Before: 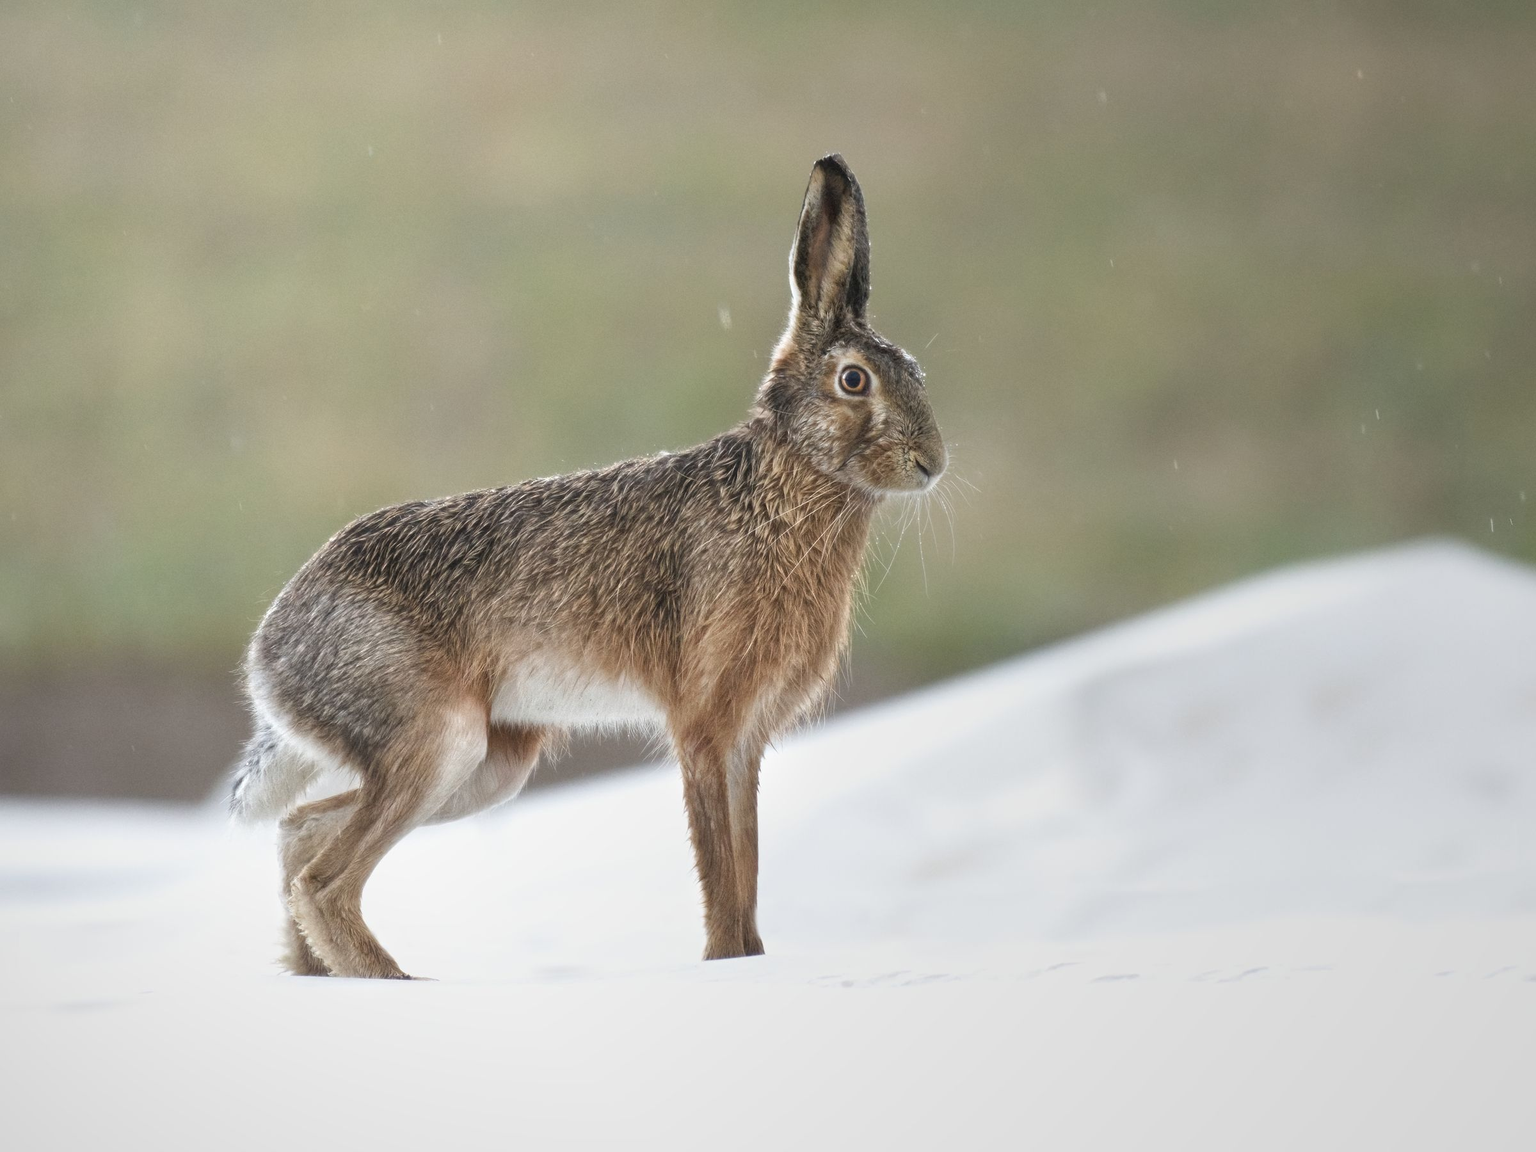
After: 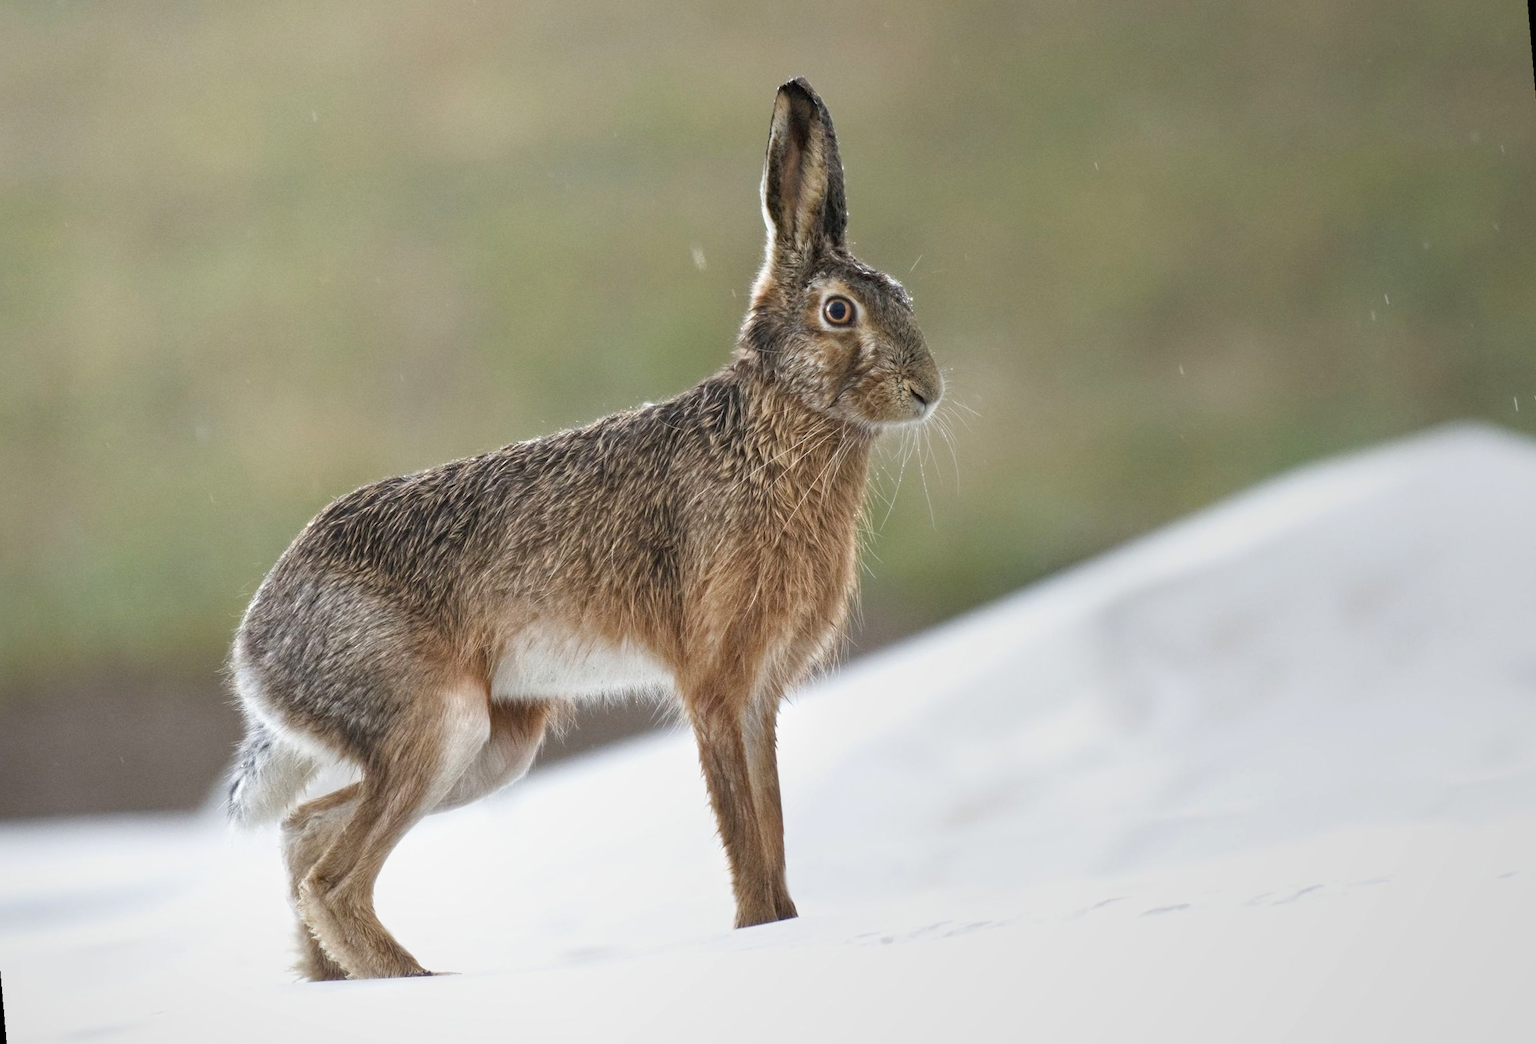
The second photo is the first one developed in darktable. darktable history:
rotate and perspective: rotation -5°, crop left 0.05, crop right 0.952, crop top 0.11, crop bottom 0.89
haze removal: strength 0.29, distance 0.25, compatibility mode true, adaptive false
